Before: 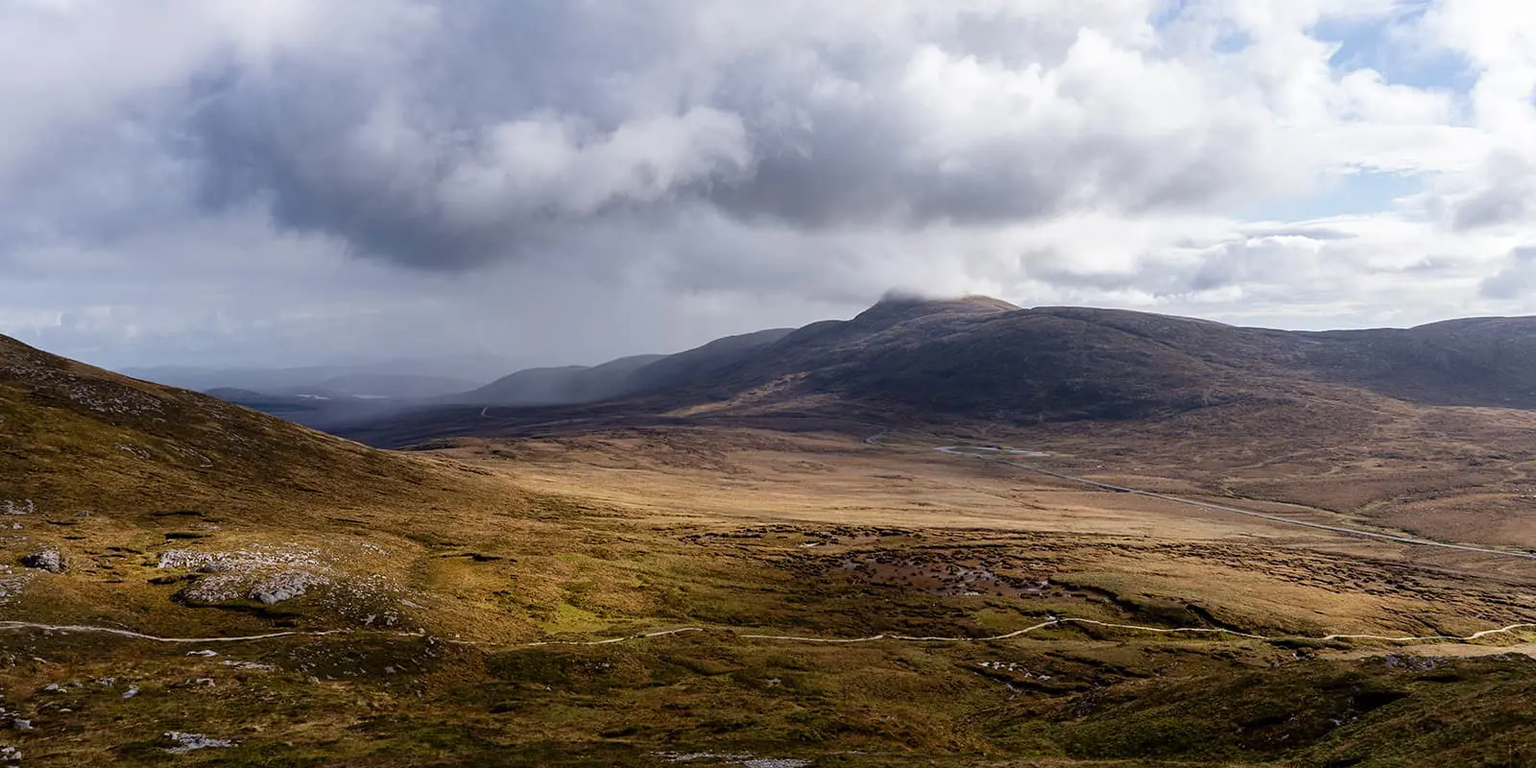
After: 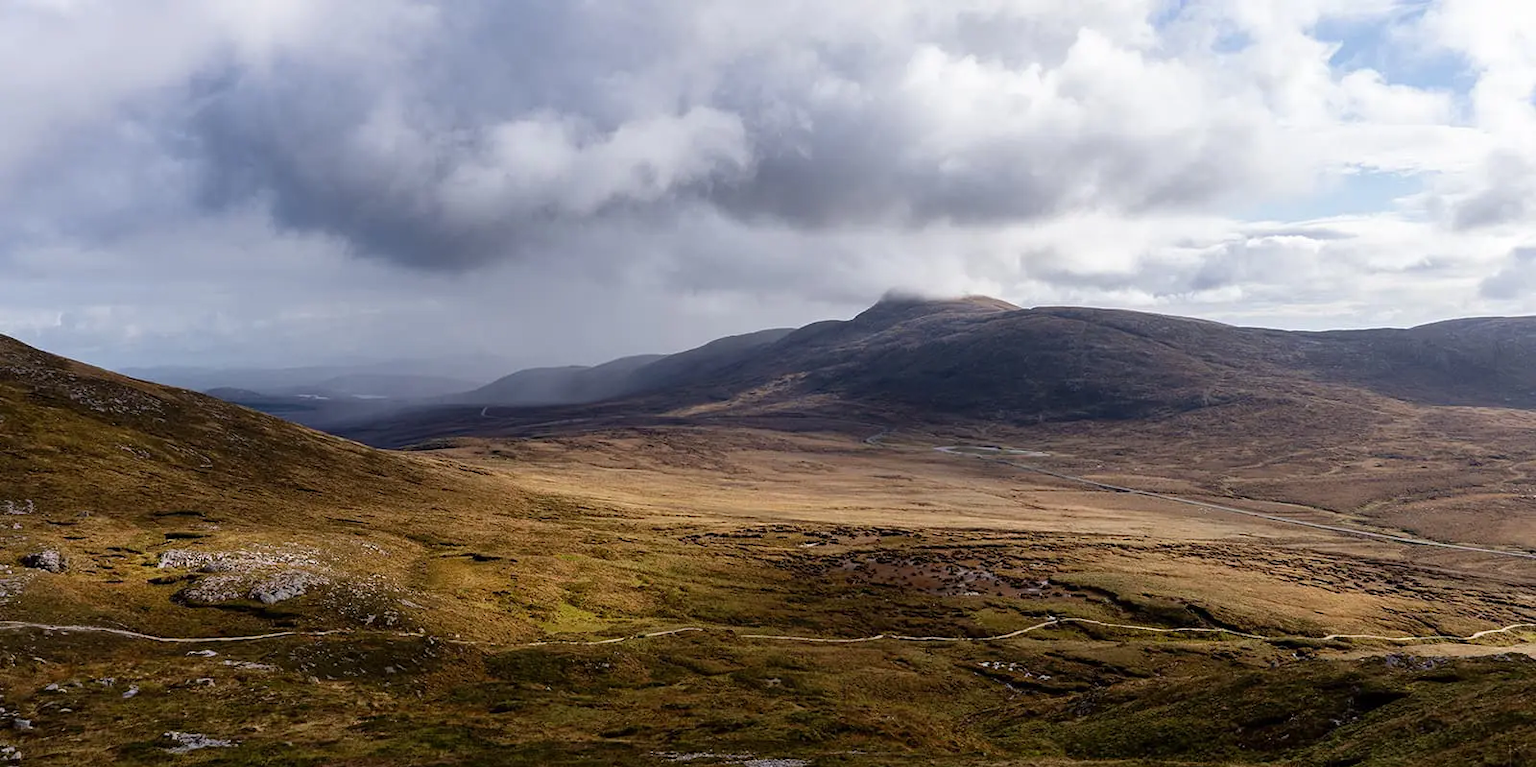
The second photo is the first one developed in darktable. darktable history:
crop: bottom 0.063%
tone equalizer: on, module defaults
